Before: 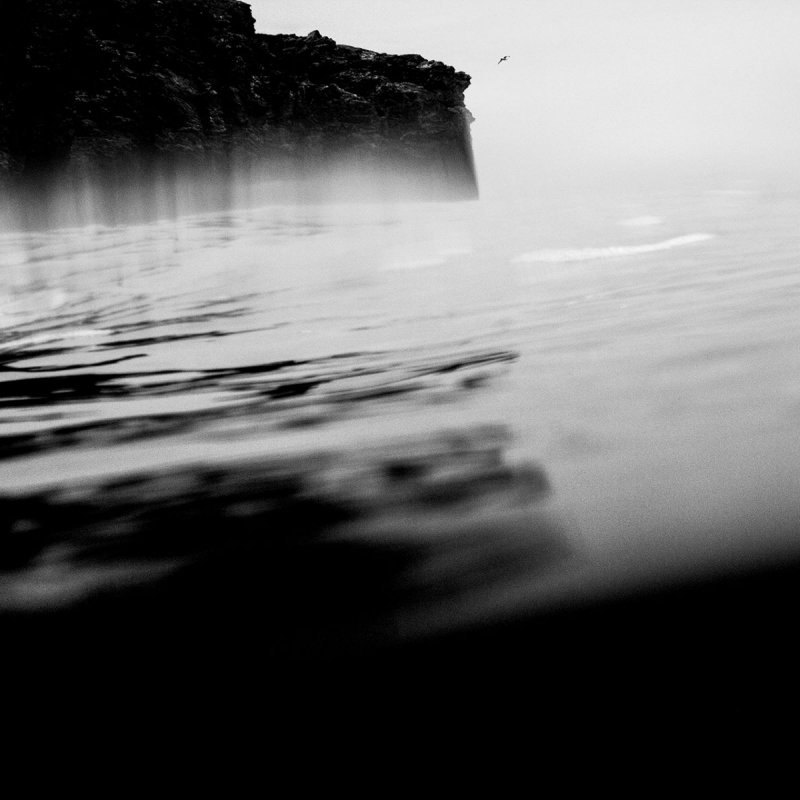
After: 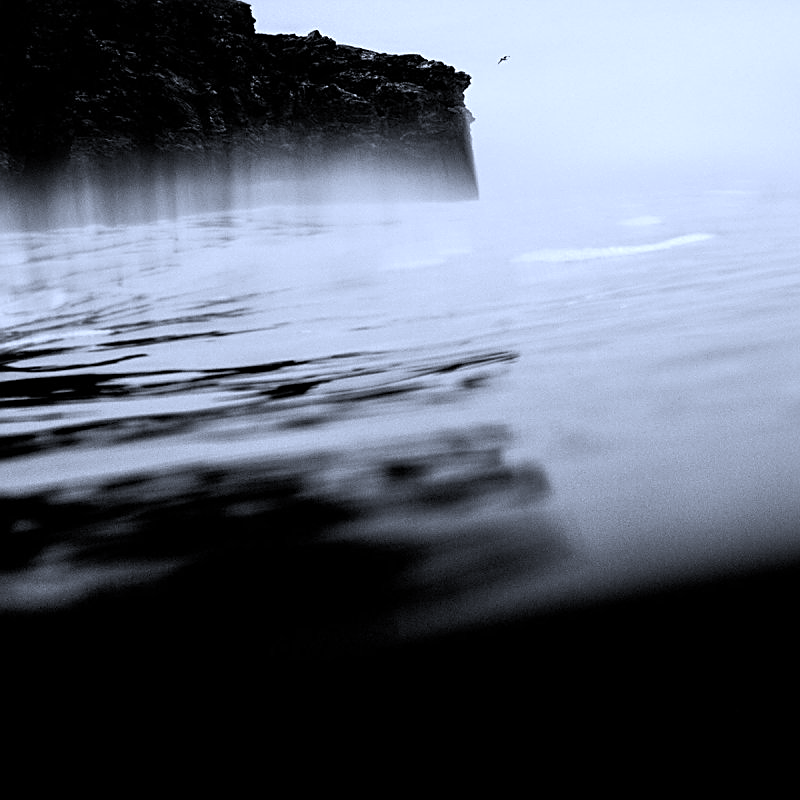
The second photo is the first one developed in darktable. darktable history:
sharpen: on, module defaults
white balance: red 0.948, green 1.02, blue 1.176
